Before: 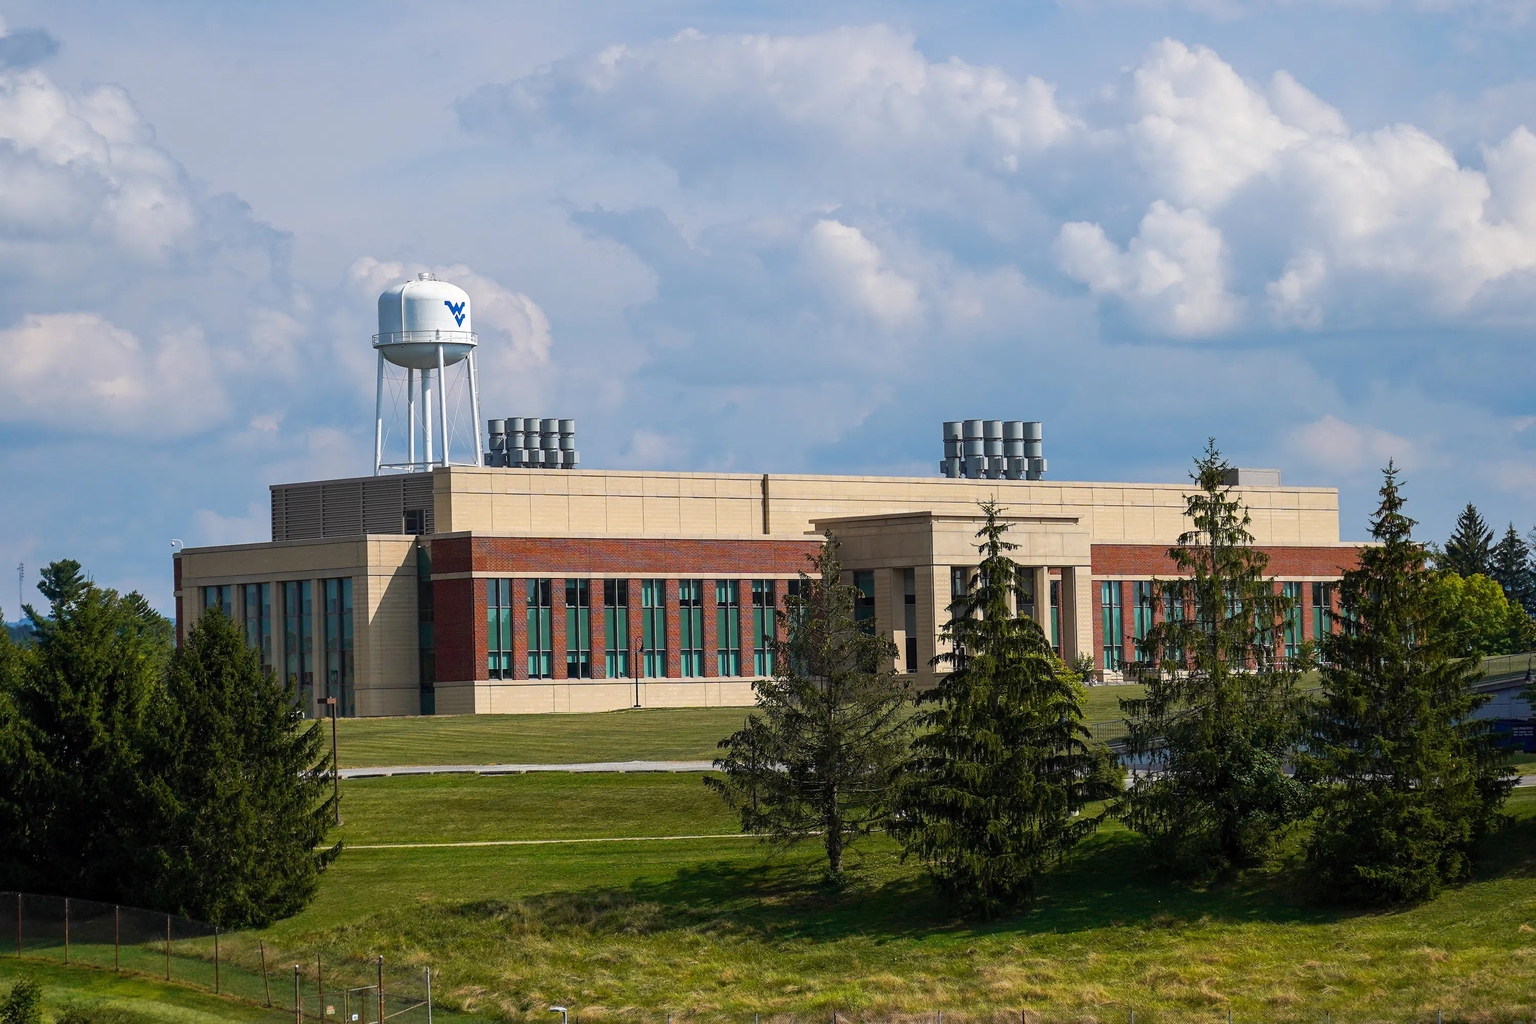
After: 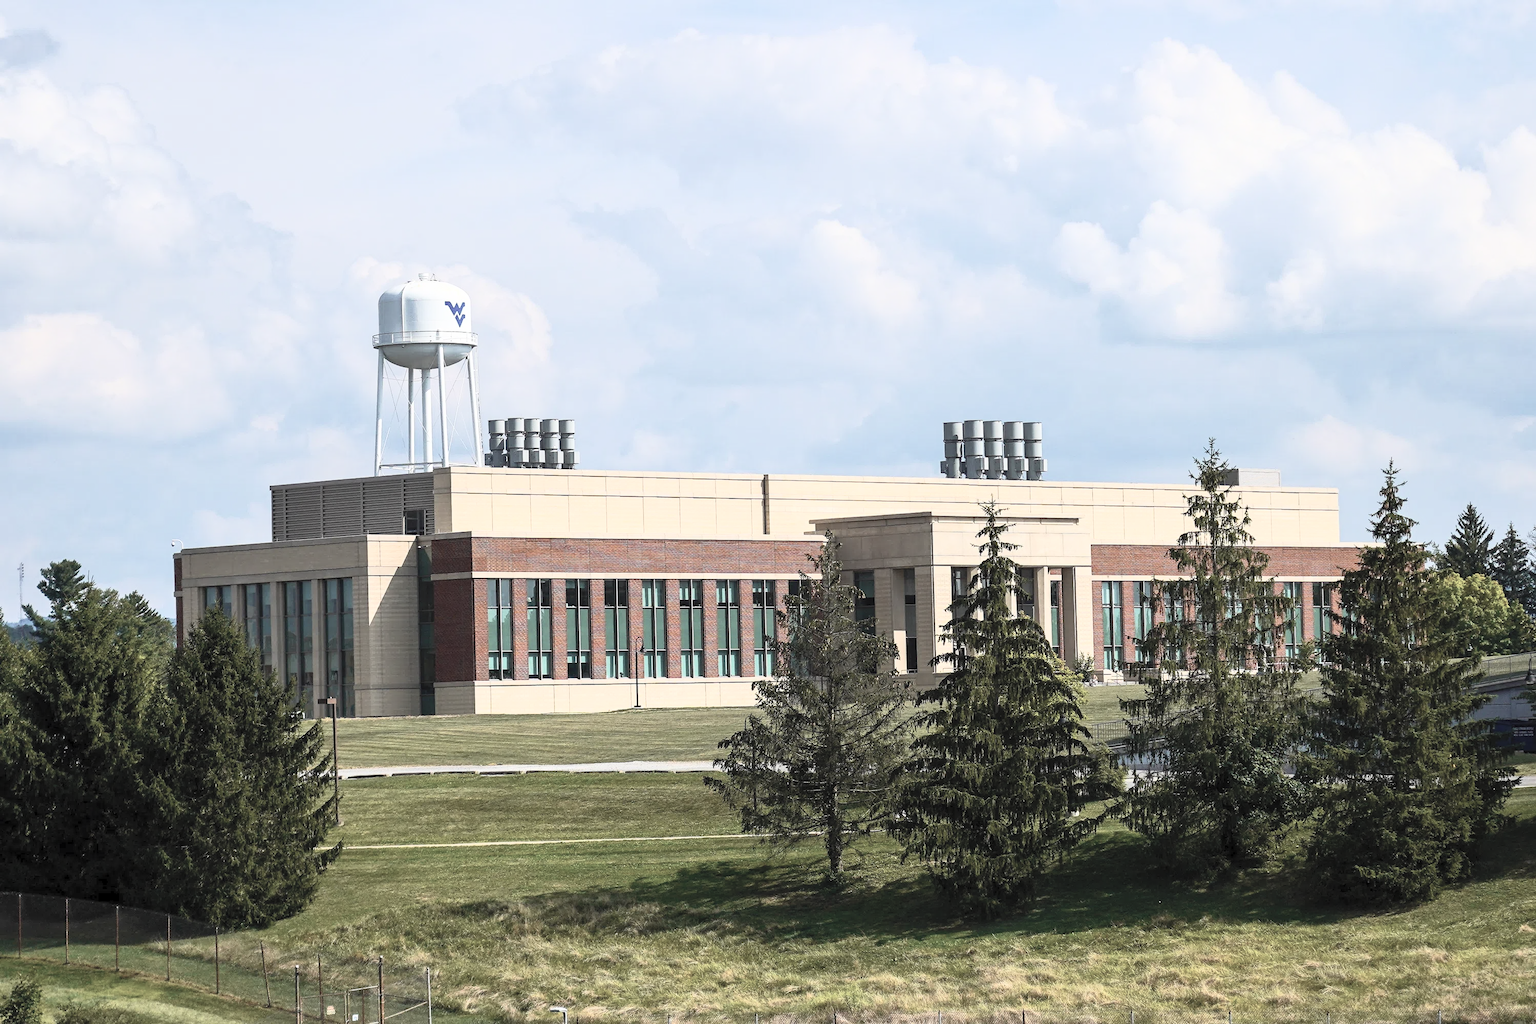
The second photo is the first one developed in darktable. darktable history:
contrast brightness saturation: contrast 0.39, brightness 0.53
color correction: saturation 0.57
